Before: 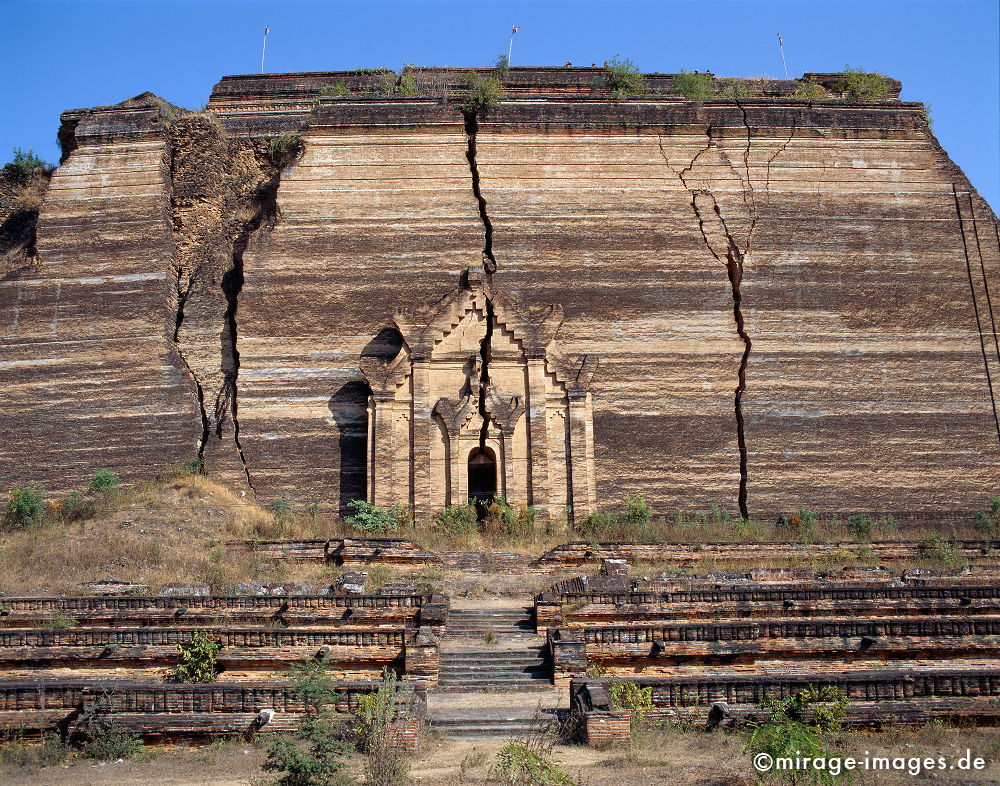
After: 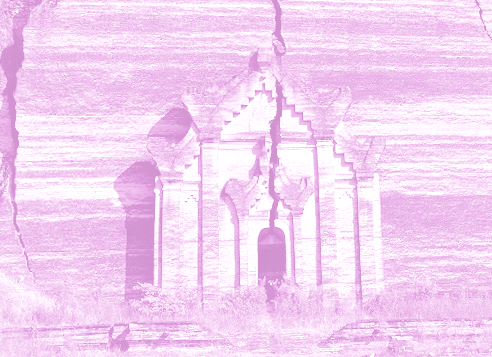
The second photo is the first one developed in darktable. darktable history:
crop: left 25%, top 25%, right 25%, bottom 25%
split-toning: shadows › hue 316.8°, shadows › saturation 0.47, highlights › hue 201.6°, highlights › saturation 0, balance -41.97, compress 28.01%
exposure: black level correction 0.001, exposure 0.5 EV, compensate exposure bias true, compensate highlight preservation false
rotate and perspective: rotation -0.013°, lens shift (vertical) -0.027, lens shift (horizontal) 0.178, crop left 0.016, crop right 0.989, crop top 0.082, crop bottom 0.918
haze removal: compatibility mode true, adaptive false
colorize: hue 331.2°, saturation 75%, source mix 30.28%, lightness 70.52%, version 1
contrast equalizer: octaves 7, y [[0.6 ×6], [0.55 ×6], [0 ×6], [0 ×6], [0 ×6]], mix -0.3
